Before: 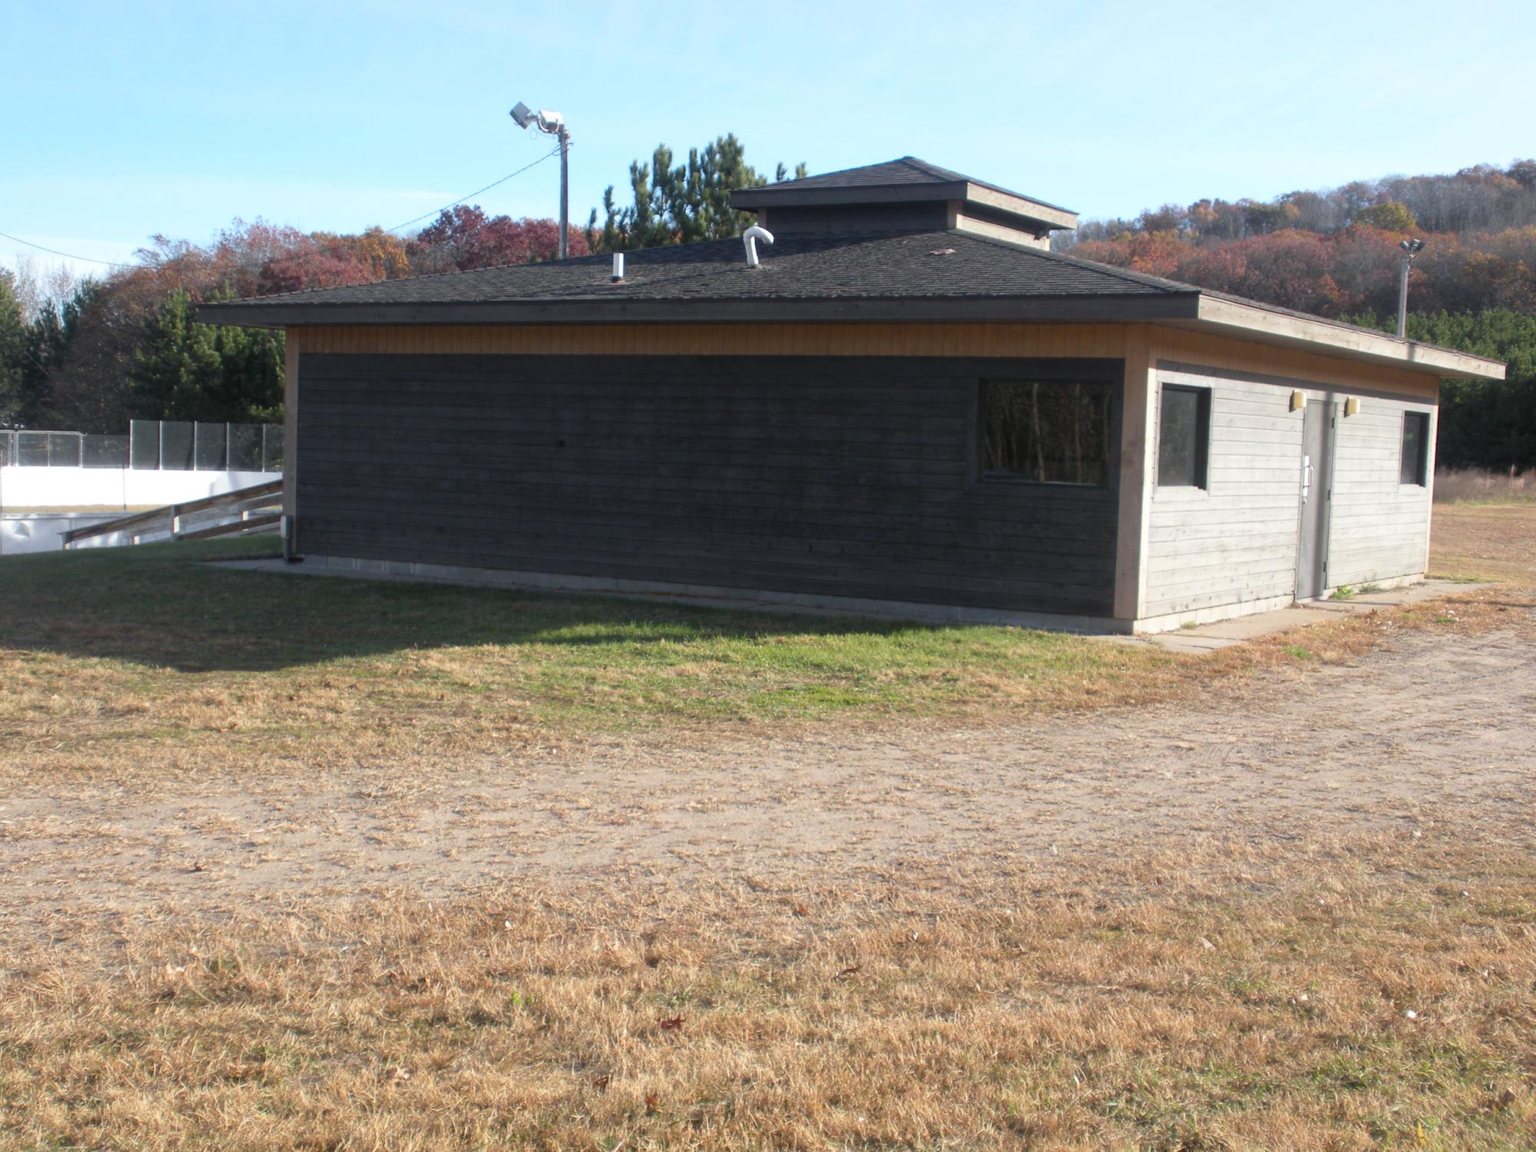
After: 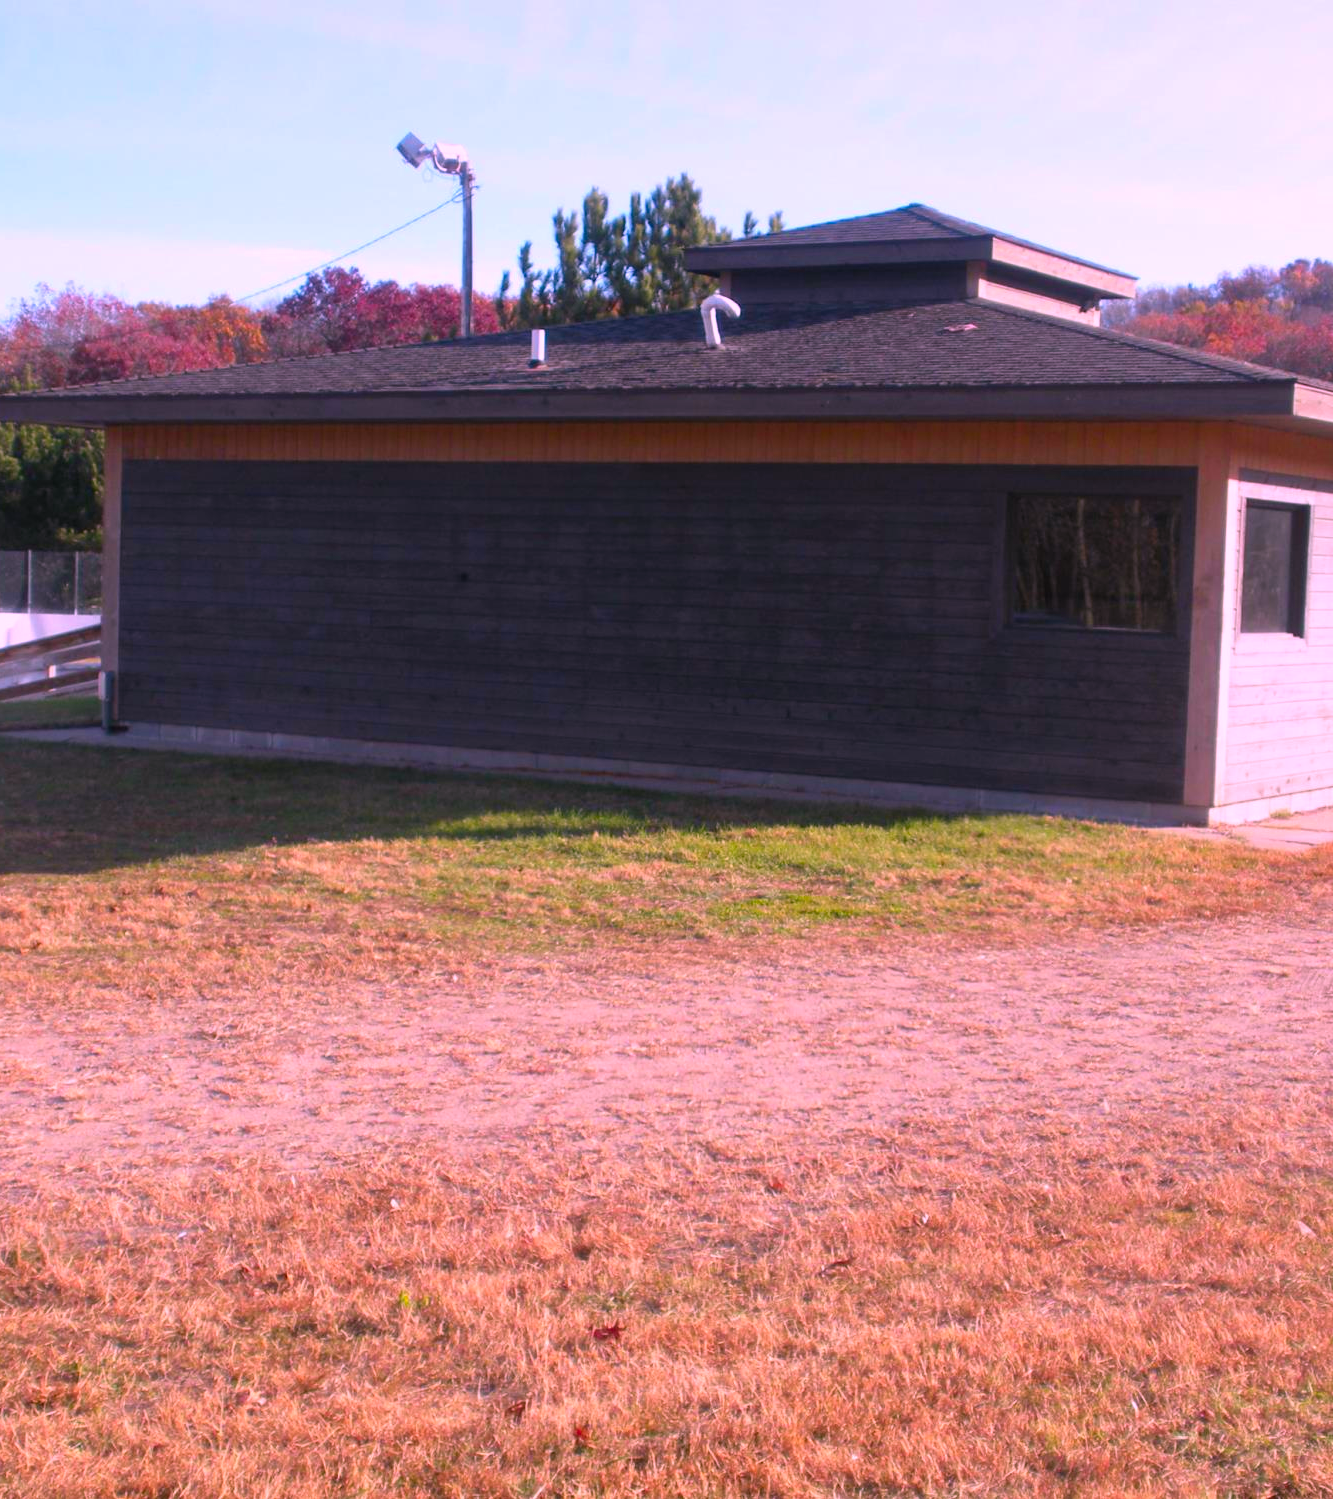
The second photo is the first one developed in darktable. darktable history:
crop and rotate: left 13.387%, right 19.933%
color correction: highlights a* 19.42, highlights b* -11.51, saturation 1.64
